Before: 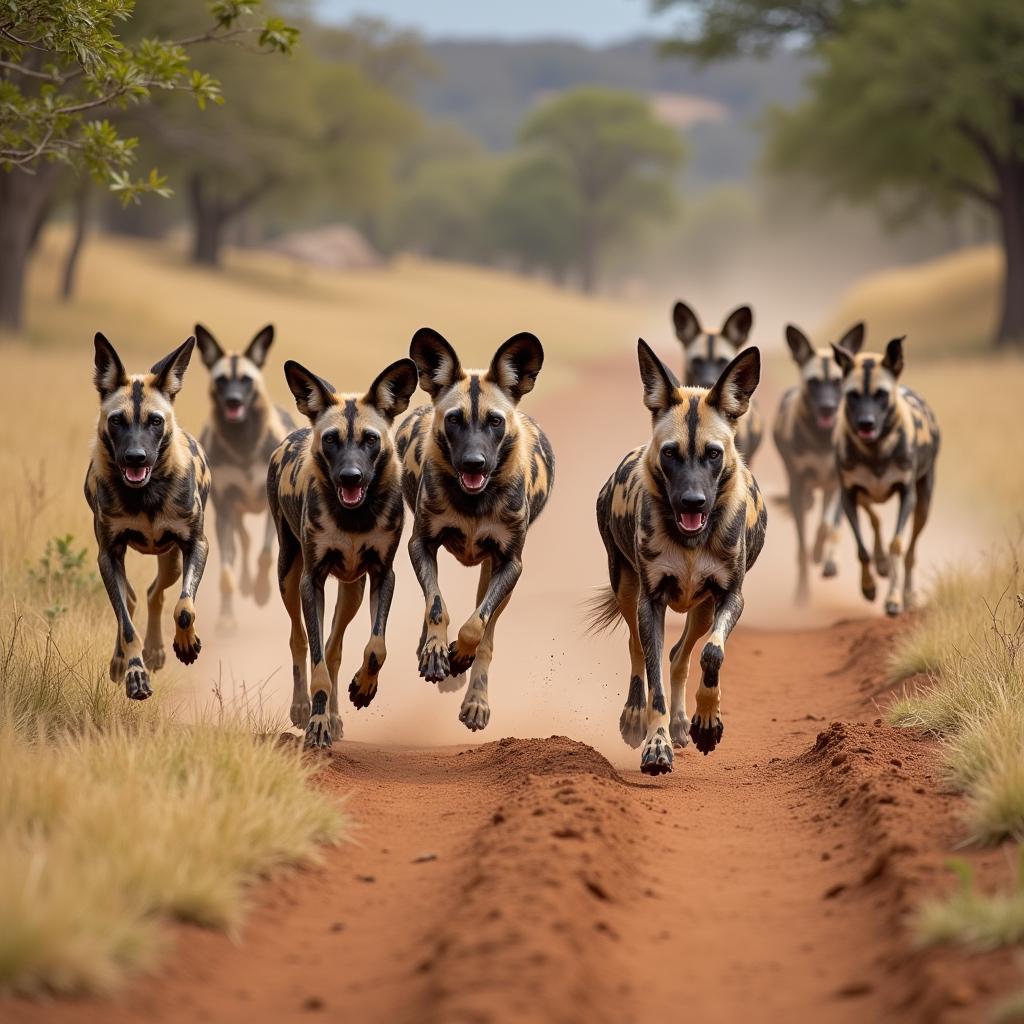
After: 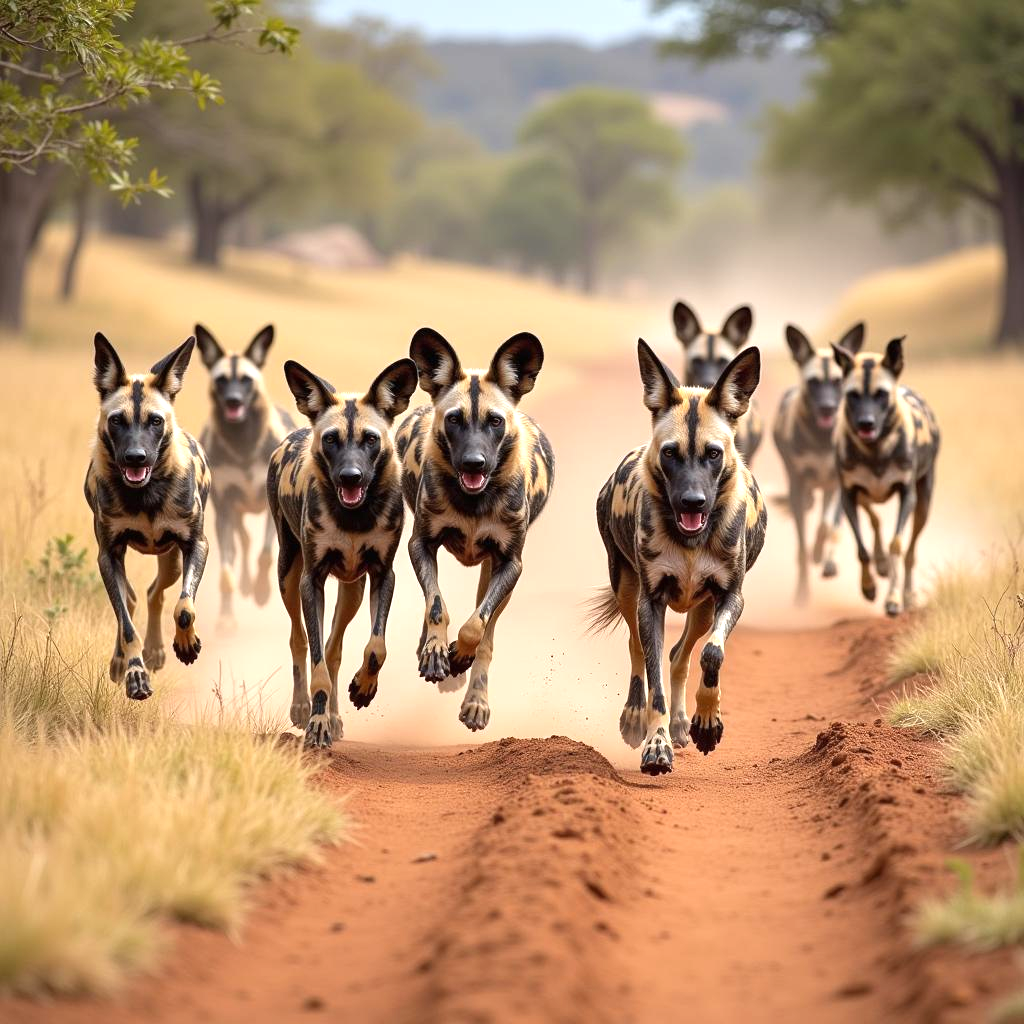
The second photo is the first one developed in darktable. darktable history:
exposure: black level correction 0, exposure 0.693 EV, compensate exposure bias true, compensate highlight preservation false
color correction: highlights b* -0.053, saturation 0.978
